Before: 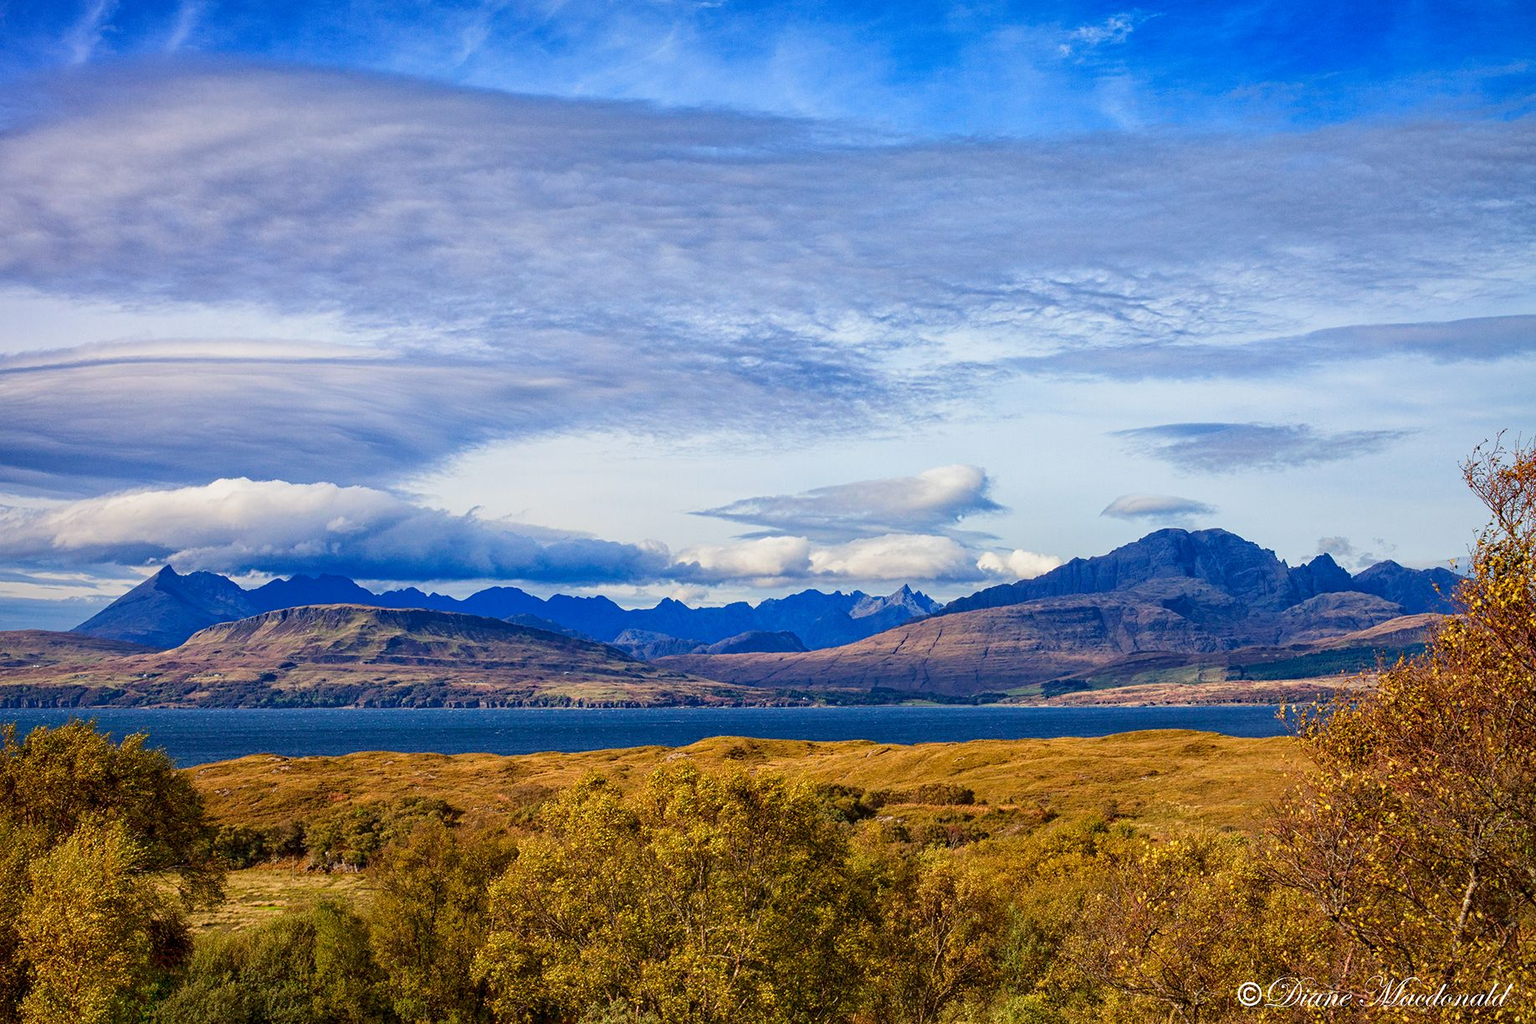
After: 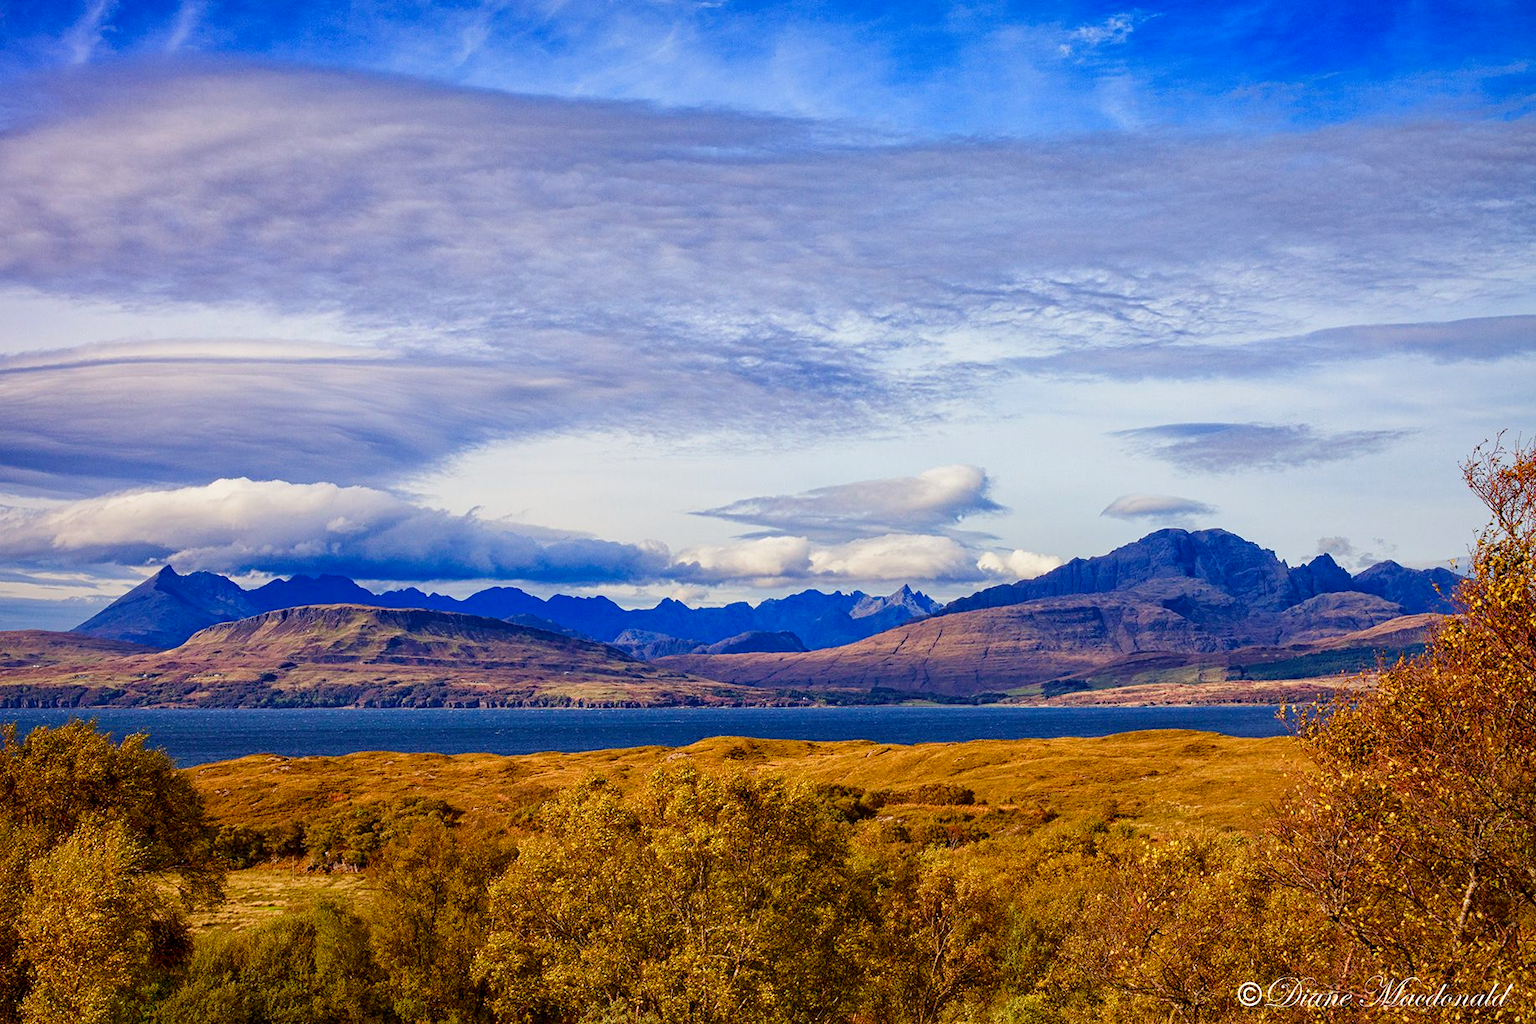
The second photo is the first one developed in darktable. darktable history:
color balance rgb: power › chroma 1.536%, power › hue 27.57°, perceptual saturation grading › global saturation 20%, perceptual saturation grading › highlights -25.663%, perceptual saturation grading › shadows 24.216%
